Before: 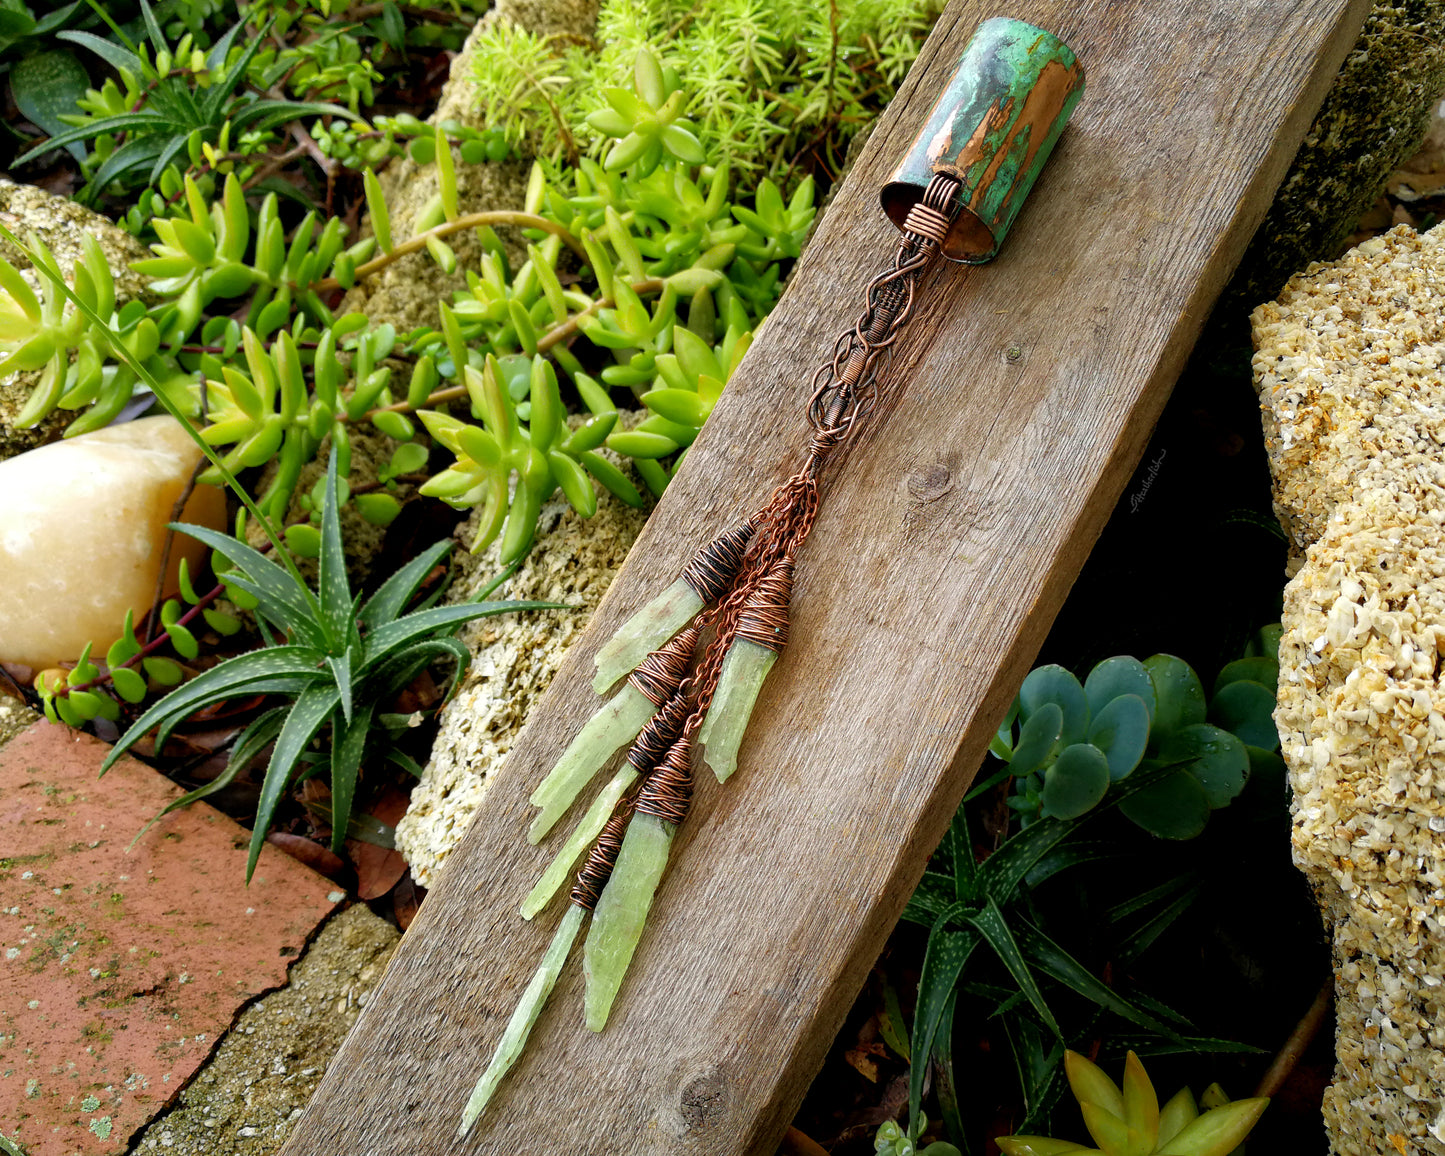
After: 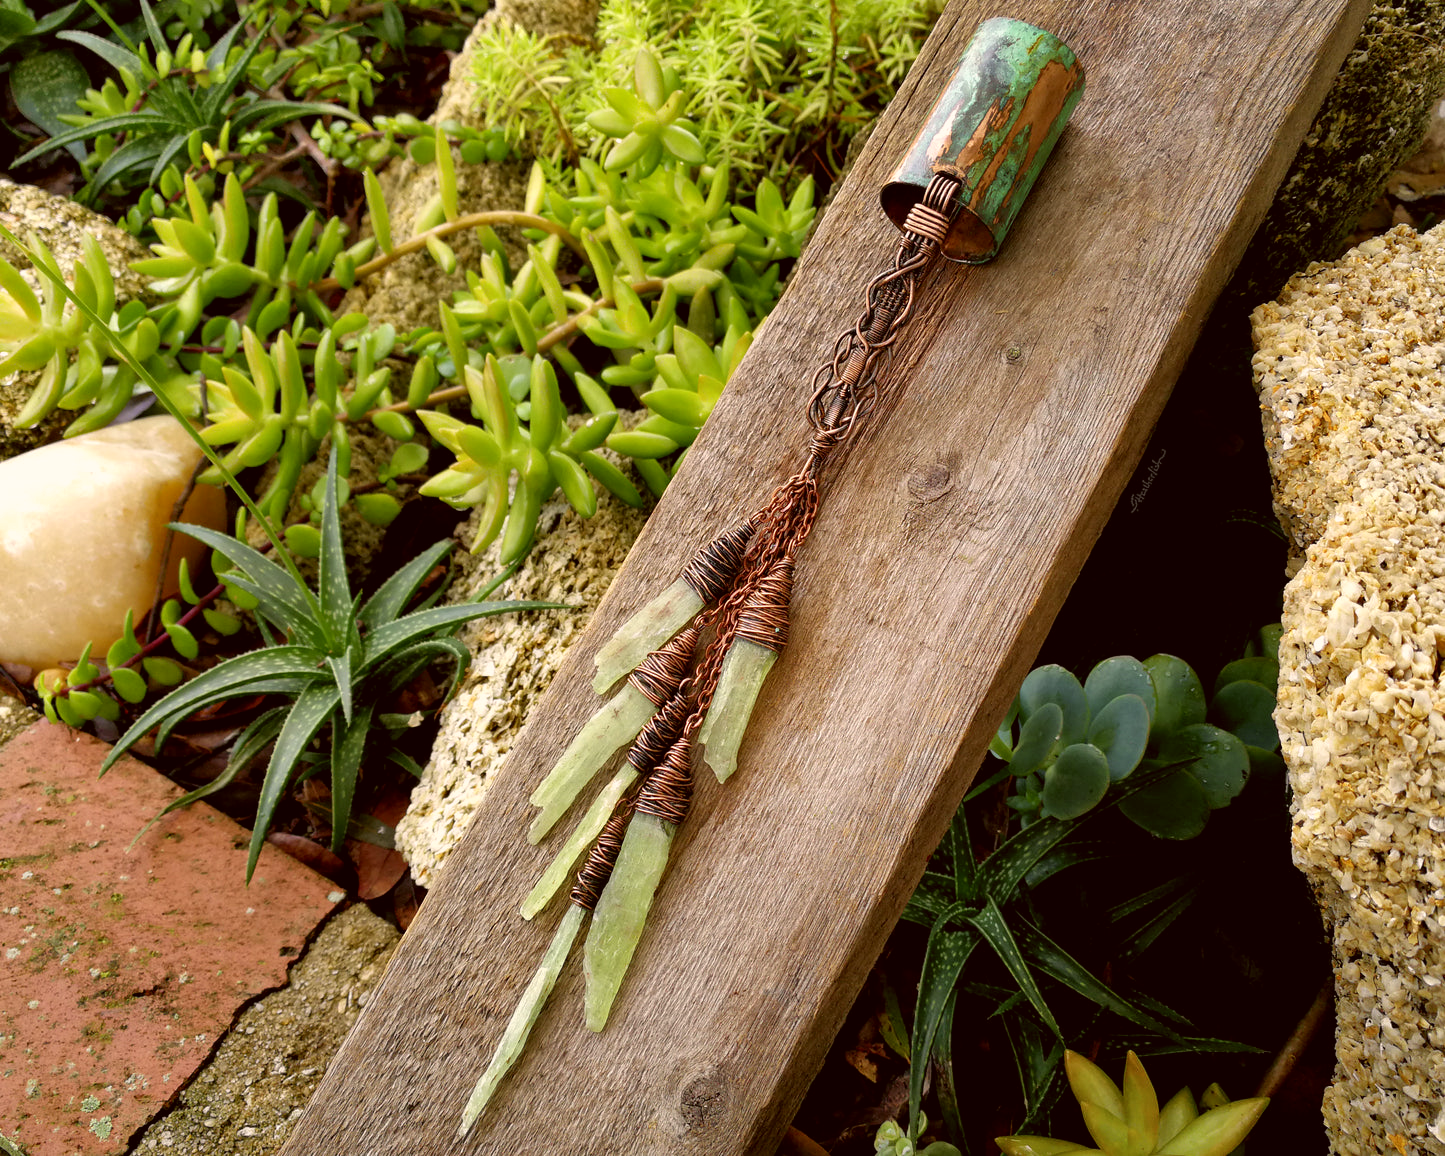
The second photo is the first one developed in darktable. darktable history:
color correction: highlights a* 6.27, highlights b* 8.19, shadows a* 5.94, shadows b* 7.23, saturation 0.9
shadows and highlights: shadows 40, highlights -54, highlights color adjustment 46%, low approximation 0.01, soften with gaussian
